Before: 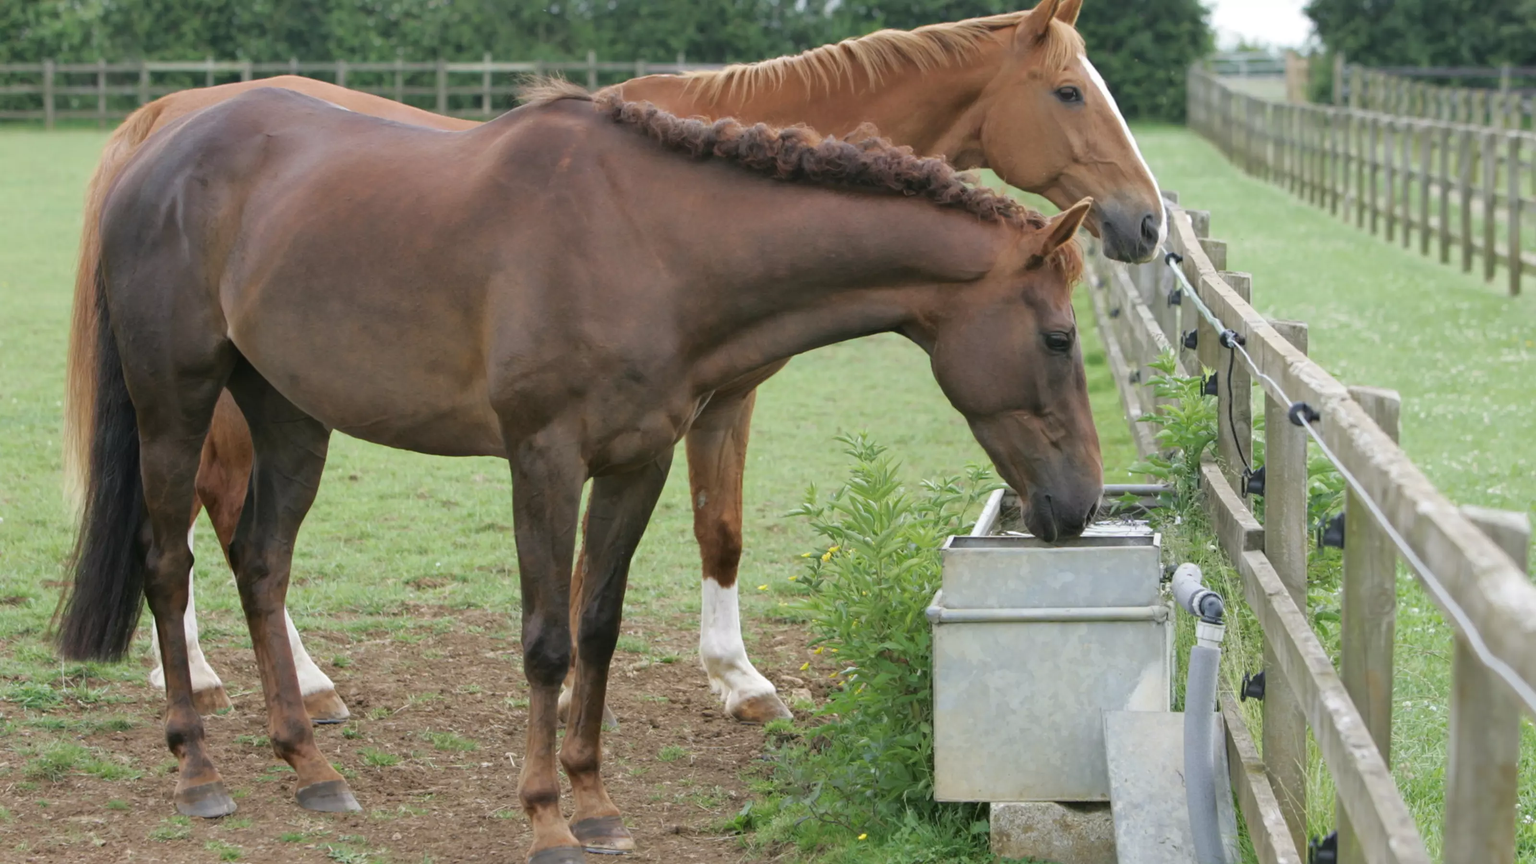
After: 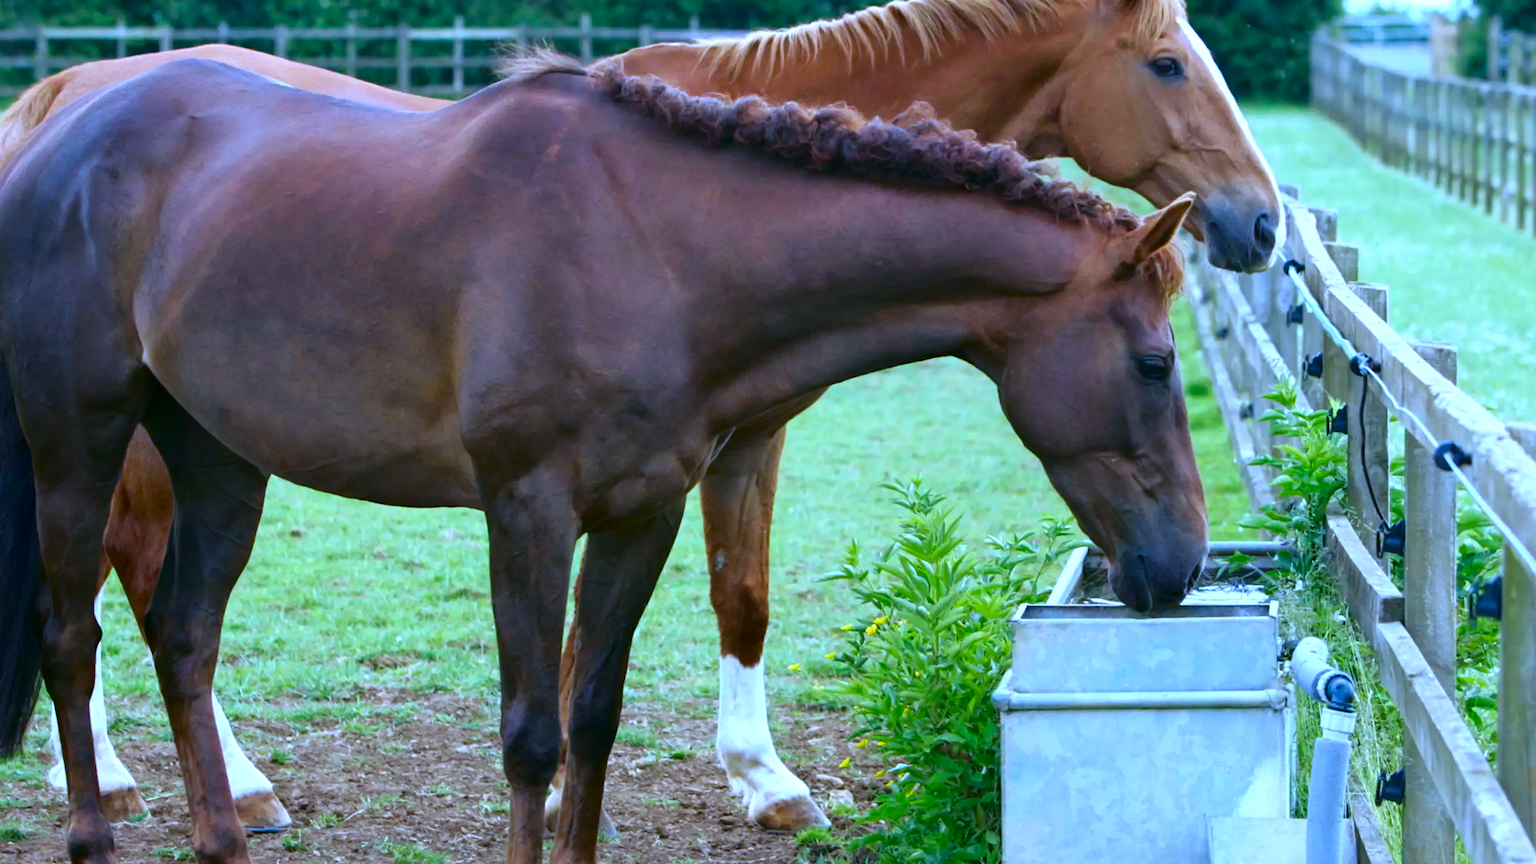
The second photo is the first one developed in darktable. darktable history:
contrast brightness saturation: contrast 0.13, brightness -0.24, saturation 0.14
color balance rgb: linear chroma grading › global chroma 15%, perceptual saturation grading › global saturation 30%
crop and rotate: left 7.196%, top 4.574%, right 10.605%, bottom 13.178%
exposure: exposure 0.6 EV, compensate highlight preservation false
white balance: red 0.871, blue 1.249
